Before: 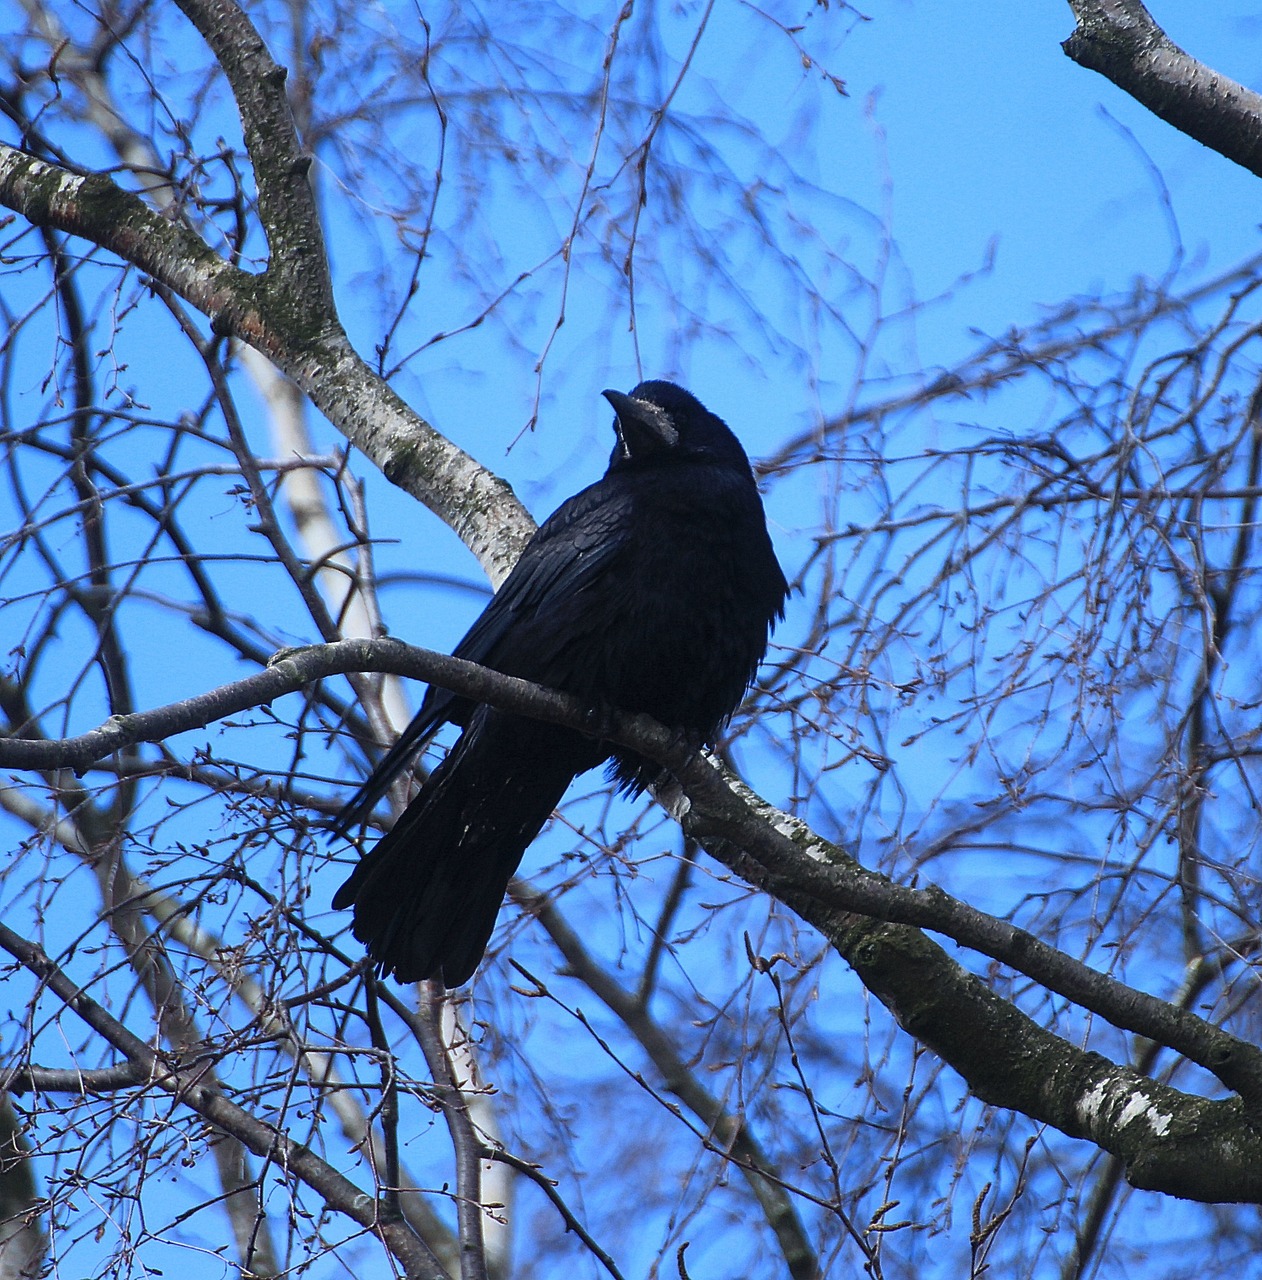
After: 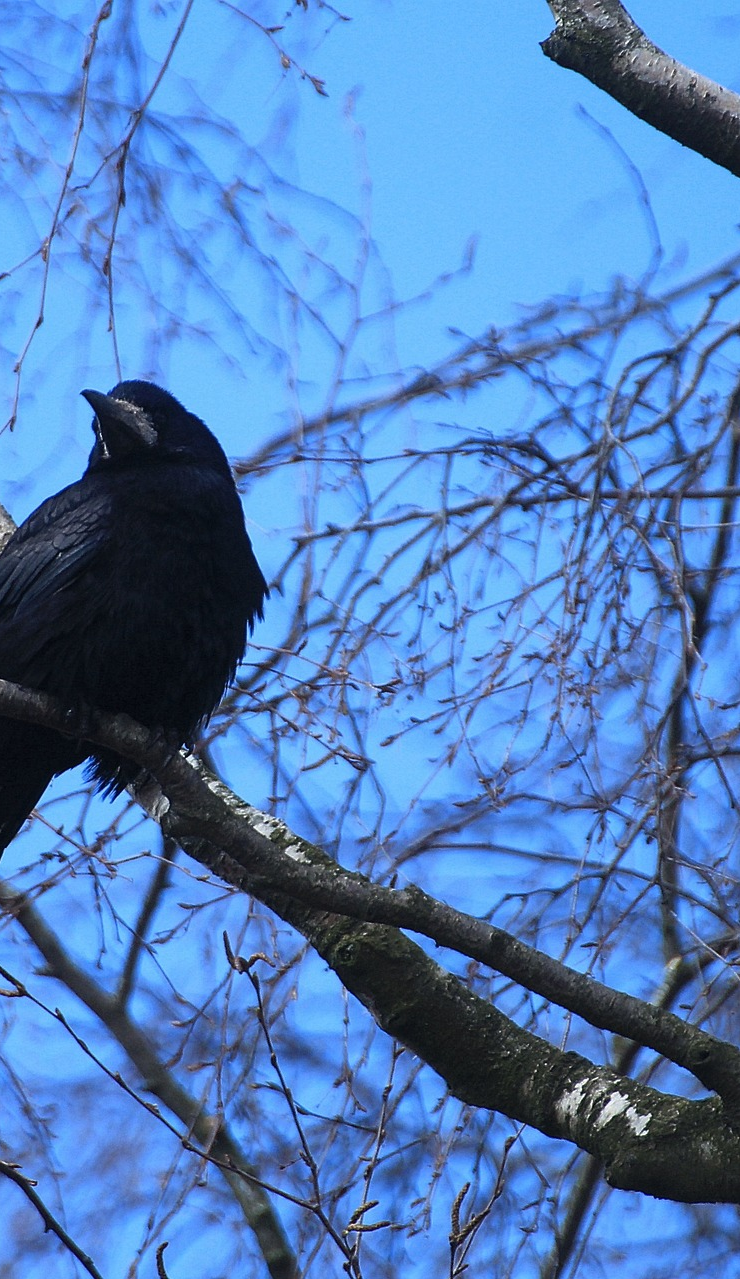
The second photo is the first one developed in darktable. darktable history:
crop: left 41.322%
